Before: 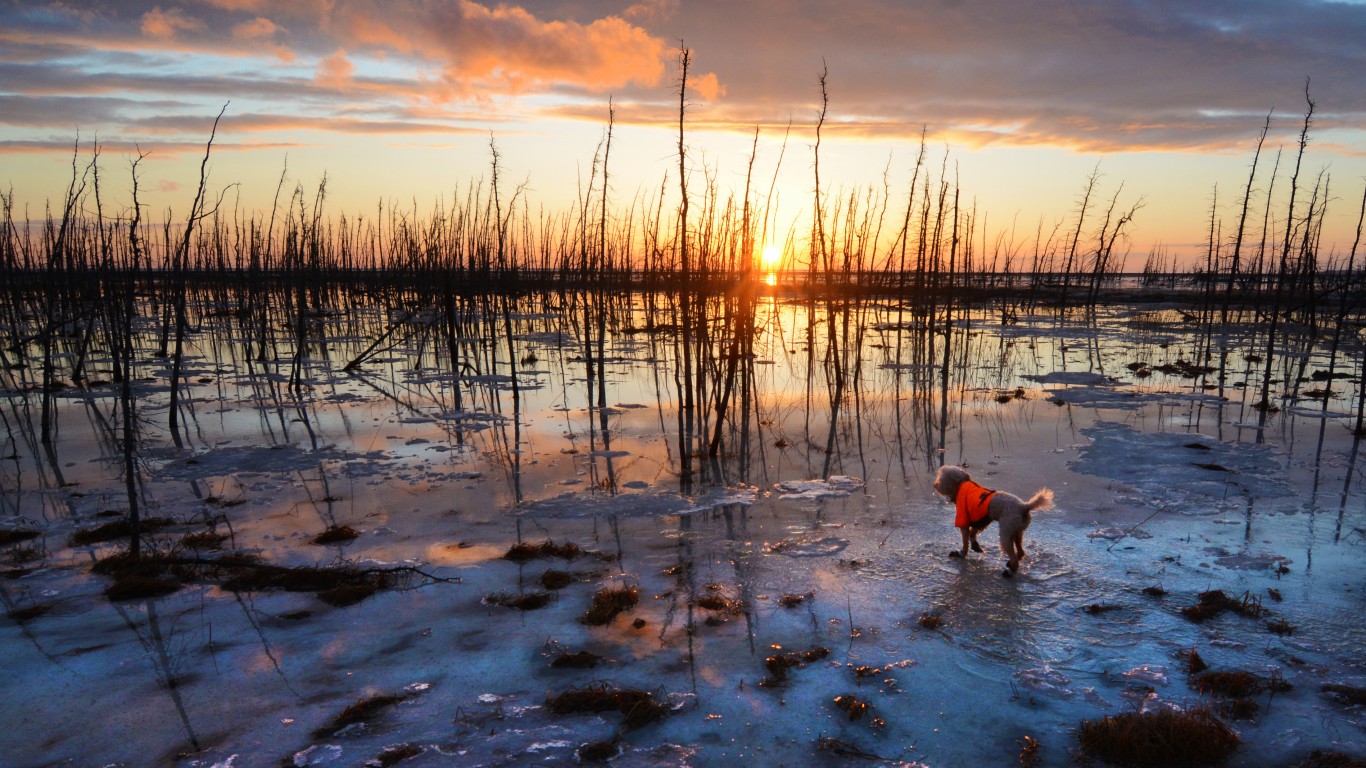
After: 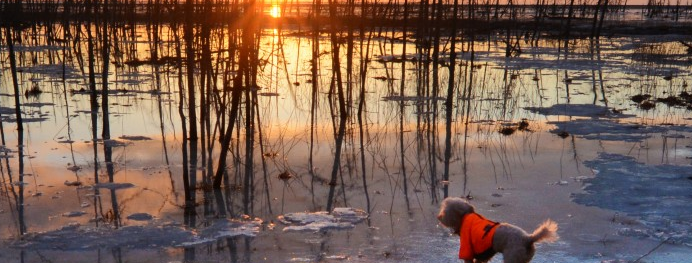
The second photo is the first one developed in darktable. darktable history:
crop: left 36.331%, top 34.95%, right 13.005%, bottom 30.74%
